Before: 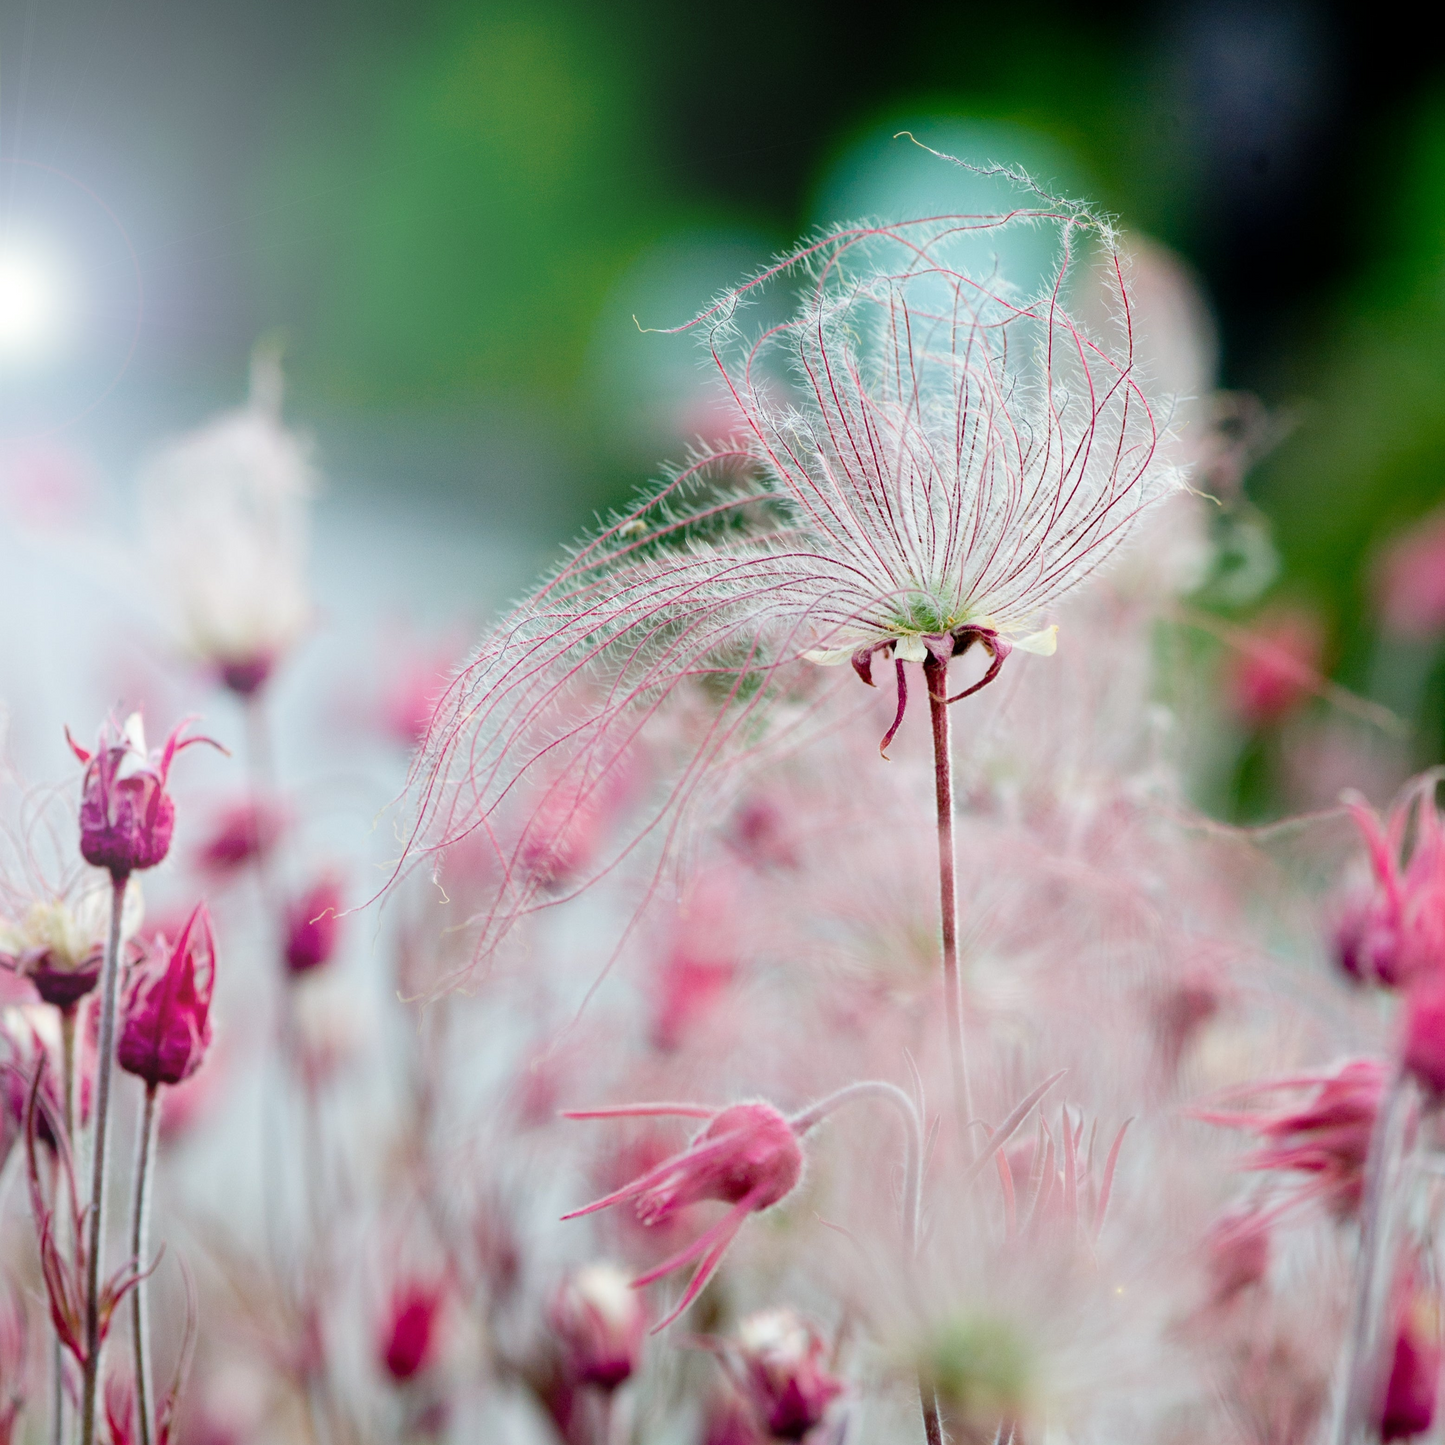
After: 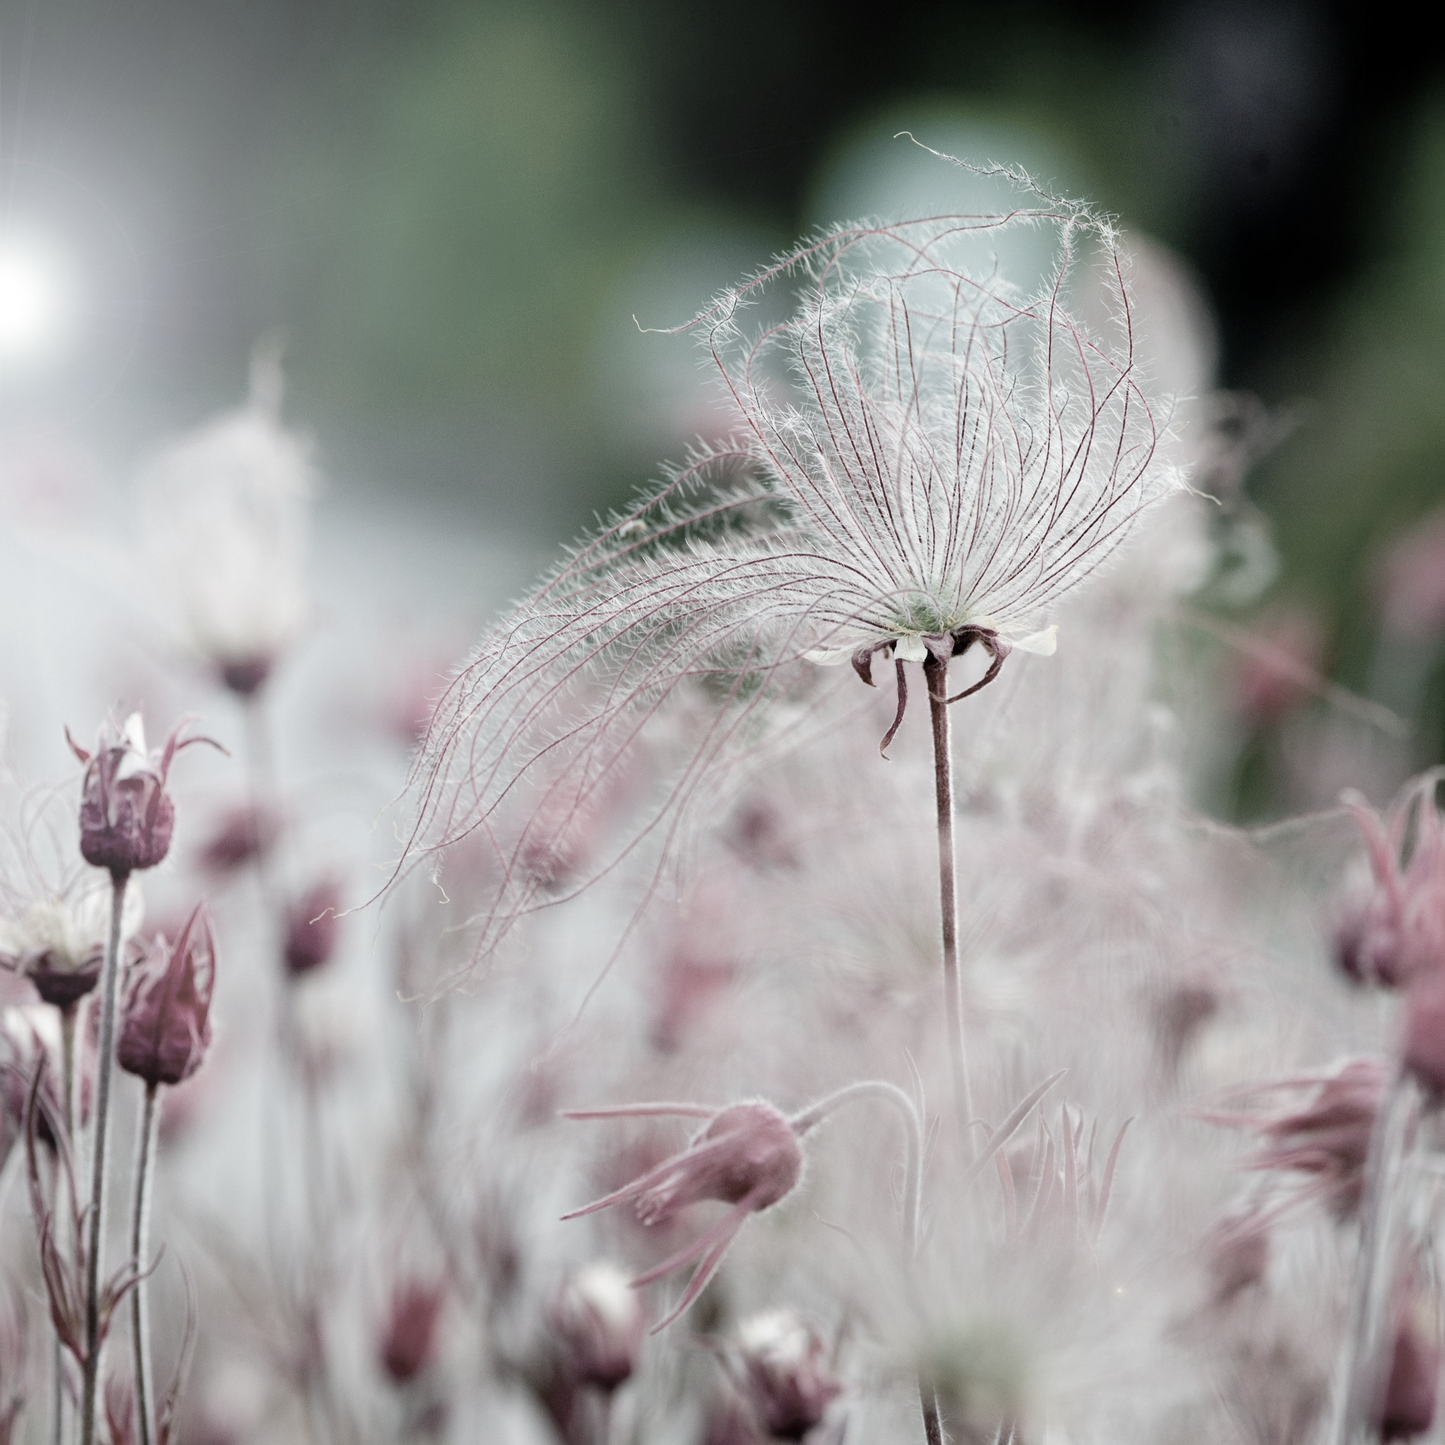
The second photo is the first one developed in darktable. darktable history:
color zones: curves: ch1 [(0, 0.153) (0.143, 0.15) (0.286, 0.151) (0.429, 0.152) (0.571, 0.152) (0.714, 0.151) (0.857, 0.151) (1, 0.153)]
white balance: emerald 1
tone equalizer: on, module defaults
